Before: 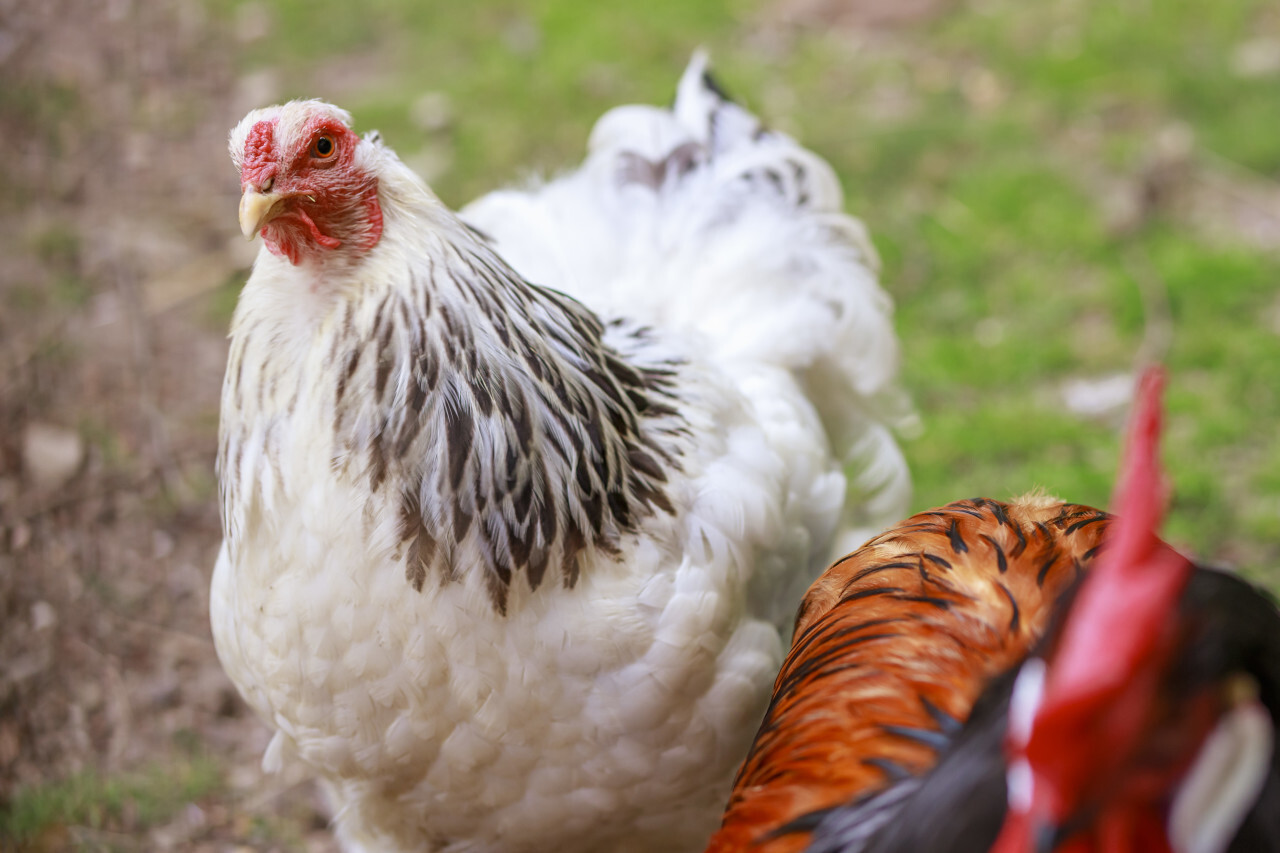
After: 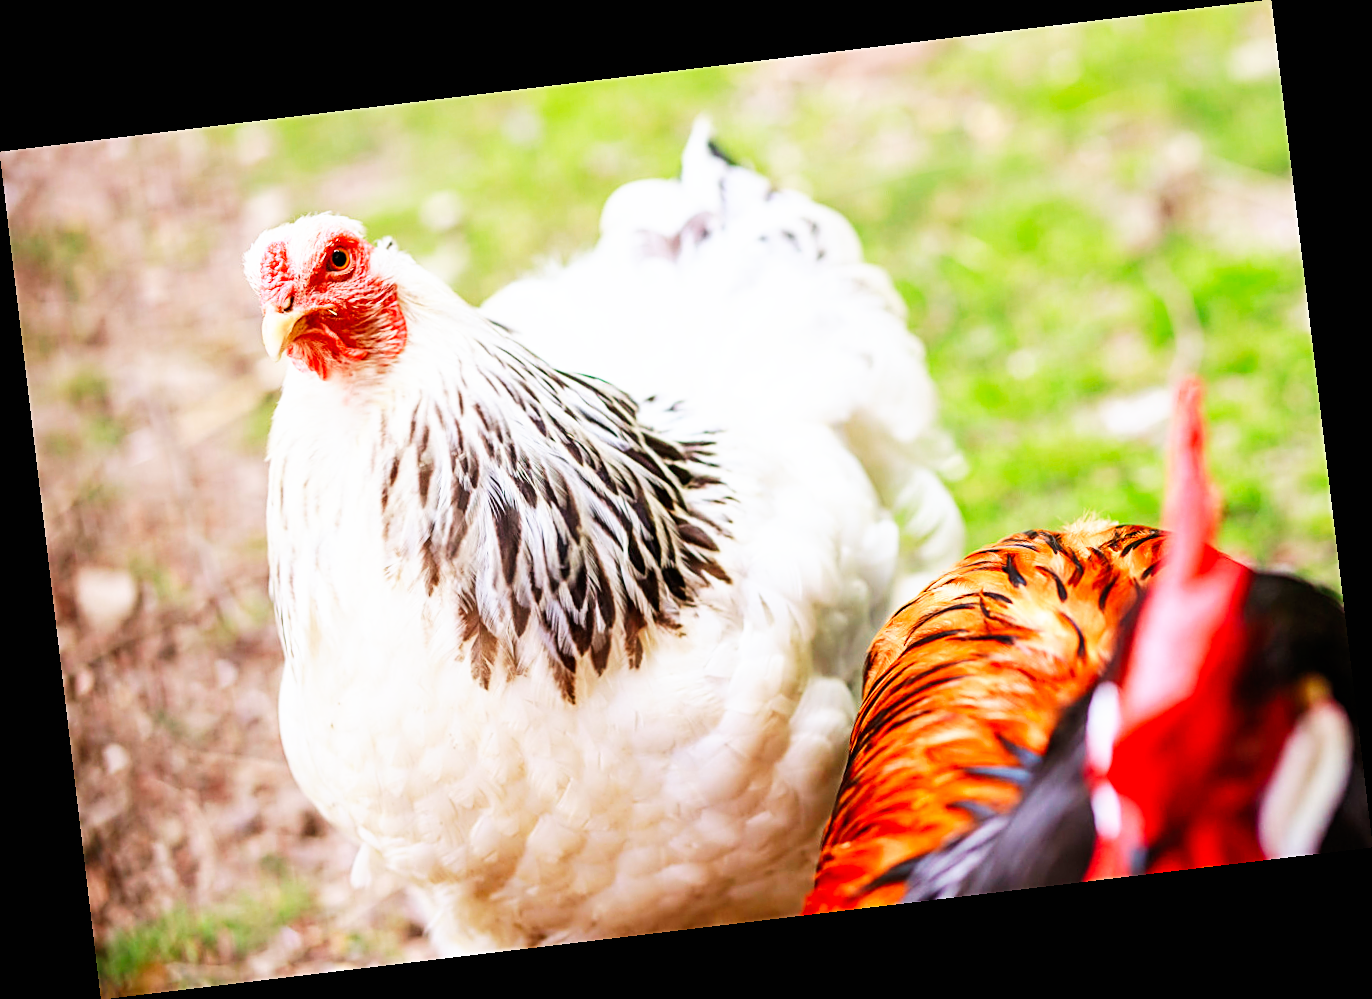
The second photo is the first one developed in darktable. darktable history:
base curve: curves: ch0 [(0, 0) (0.007, 0.004) (0.027, 0.03) (0.046, 0.07) (0.207, 0.54) (0.442, 0.872) (0.673, 0.972) (1, 1)], preserve colors none
sharpen: on, module defaults
rotate and perspective: rotation -6.83°, automatic cropping off
